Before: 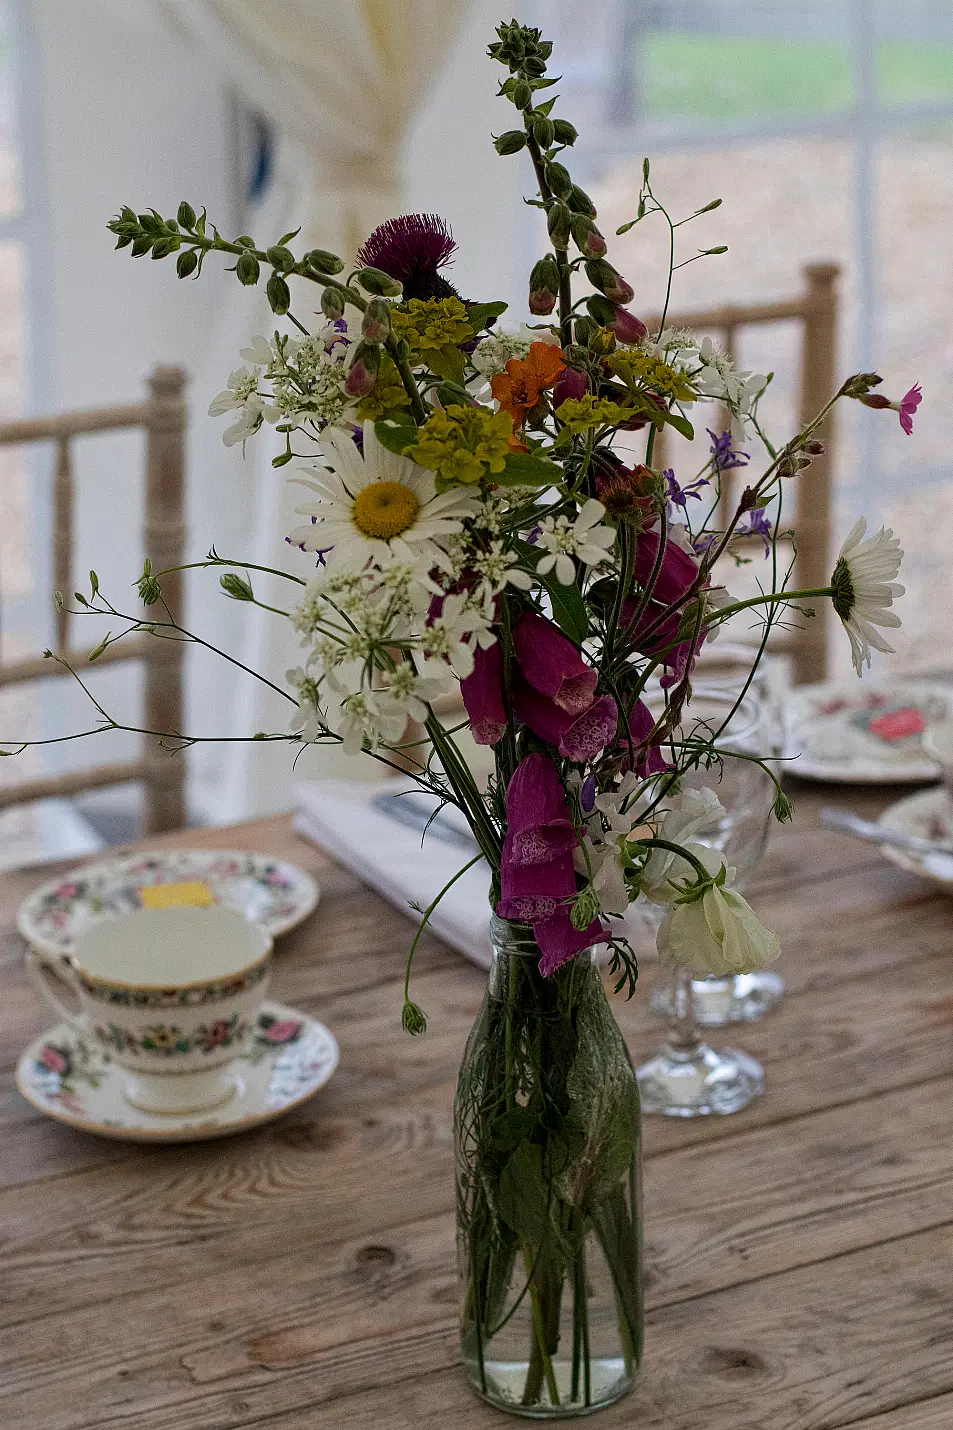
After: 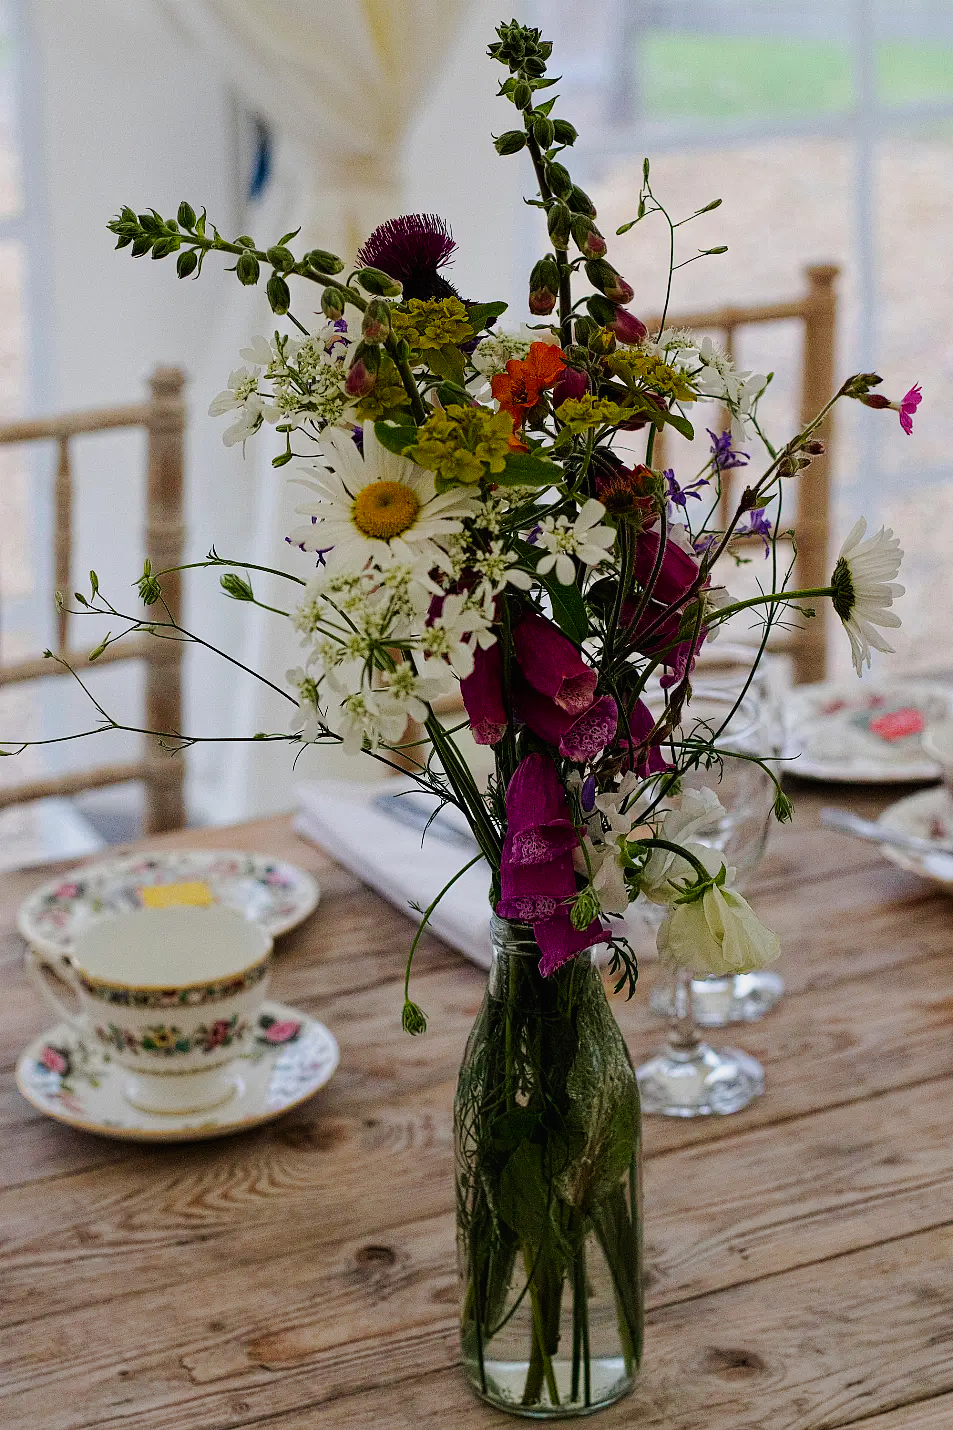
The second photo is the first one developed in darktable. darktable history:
color correction: highlights b* -0.034, saturation 1.11
tone curve: curves: ch0 [(0, 0) (0.058, 0.027) (0.214, 0.183) (0.295, 0.288) (0.48, 0.541) (0.658, 0.703) (0.741, 0.775) (0.844, 0.866) (0.986, 0.957)]; ch1 [(0, 0) (0.172, 0.123) (0.312, 0.296) (0.437, 0.429) (0.471, 0.469) (0.502, 0.5) (0.513, 0.515) (0.572, 0.603) (0.617, 0.653) (0.68, 0.724) (0.889, 0.924) (1, 1)]; ch2 [(0, 0) (0.411, 0.424) (0.489, 0.49) (0.502, 0.5) (0.512, 0.524) (0.549, 0.578) (0.604, 0.628) (0.709, 0.748) (1, 1)], preserve colors none
local contrast: mode bilateral grid, contrast 99, coarseness 100, detail 91%, midtone range 0.2
